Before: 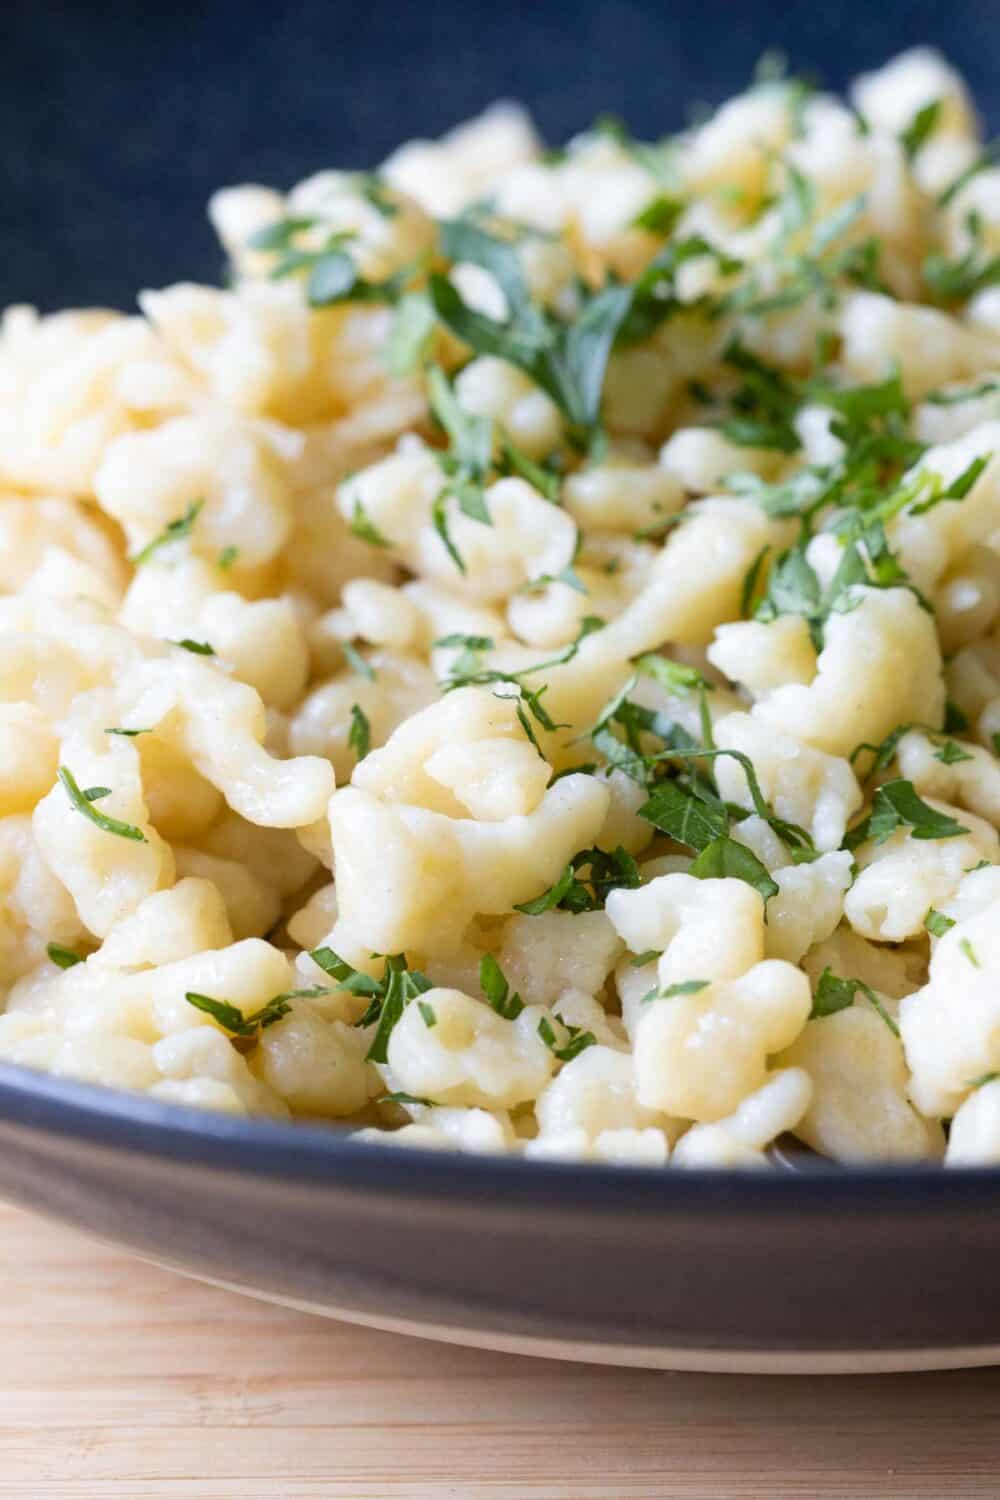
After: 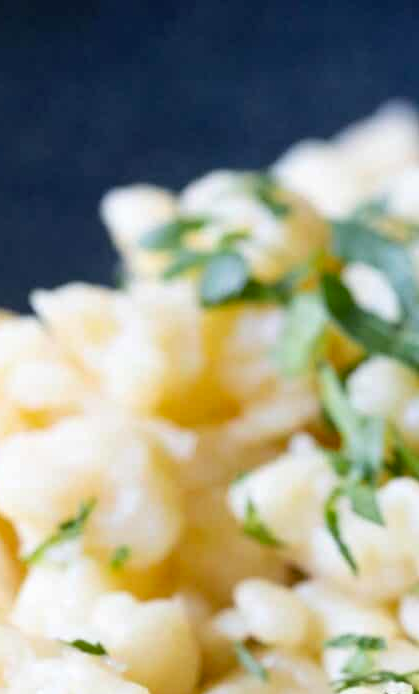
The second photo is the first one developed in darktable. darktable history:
color balance rgb: perceptual saturation grading › global saturation 10%, global vibrance 10%
crop and rotate: left 10.817%, top 0.062%, right 47.194%, bottom 53.626%
